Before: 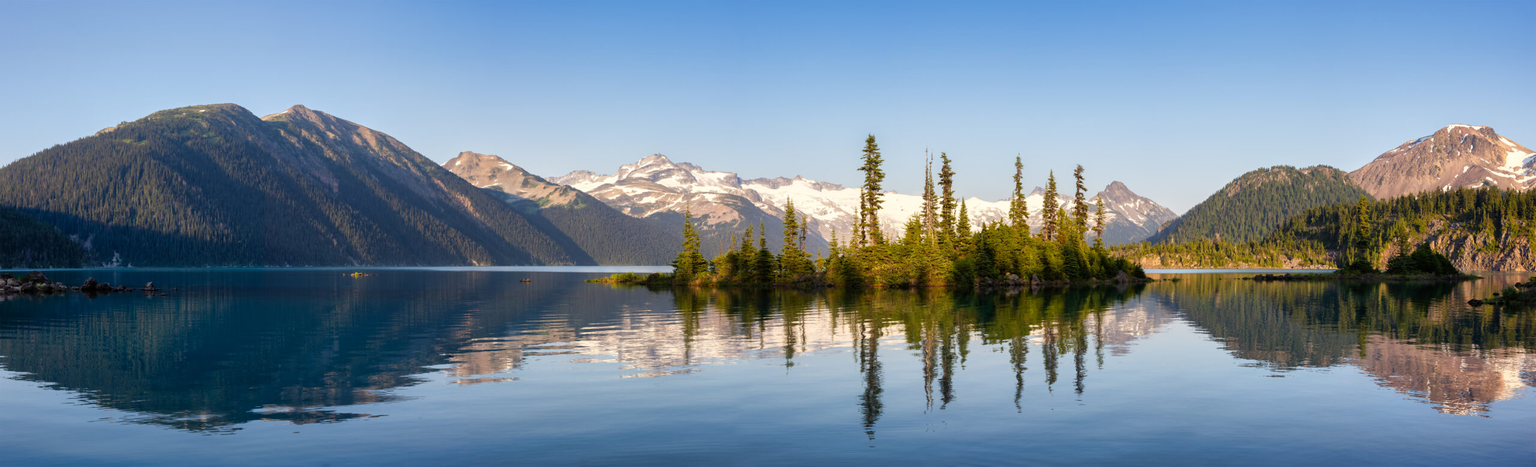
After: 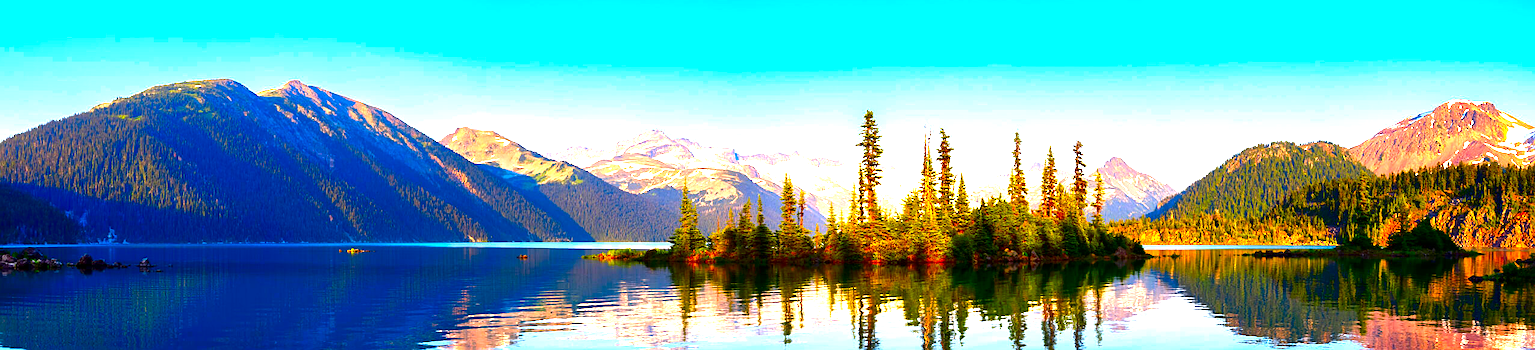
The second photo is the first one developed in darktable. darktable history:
sharpen: on, module defaults
color correction: highlights a* 1.59, highlights b* -1.7, saturation 2.48
exposure: black level correction 0.001, exposure 1.3 EV, compensate highlight preservation false
contrast brightness saturation: contrast 0.1, brightness -0.26, saturation 0.14
crop: left 0.387%, top 5.469%, bottom 19.809%
